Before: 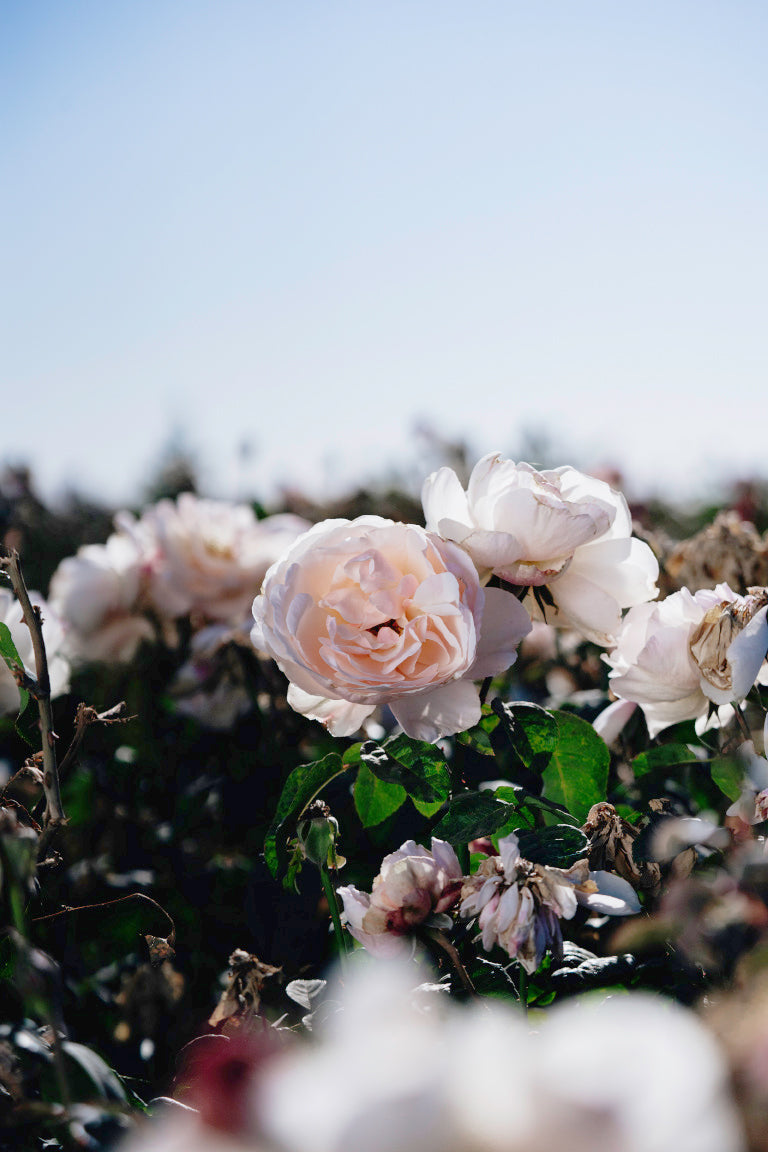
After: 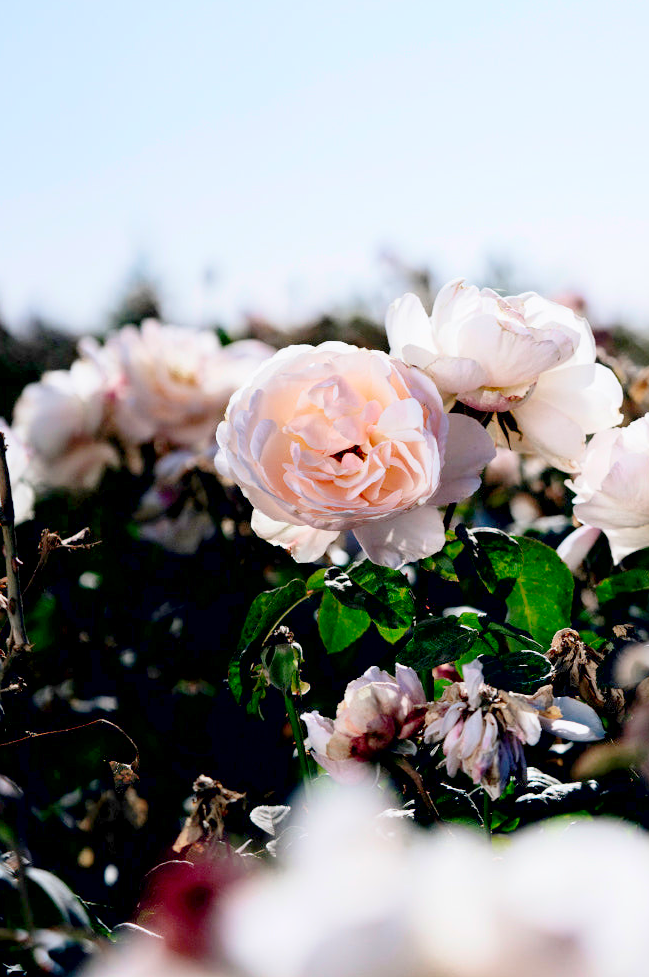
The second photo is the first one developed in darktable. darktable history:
crop and rotate: left 4.811%, top 15.172%, right 10.651%
contrast brightness saturation: contrast 0.197, brightness 0.158, saturation 0.222
exposure: black level correction 0.01, exposure 0.015 EV, compensate highlight preservation false
